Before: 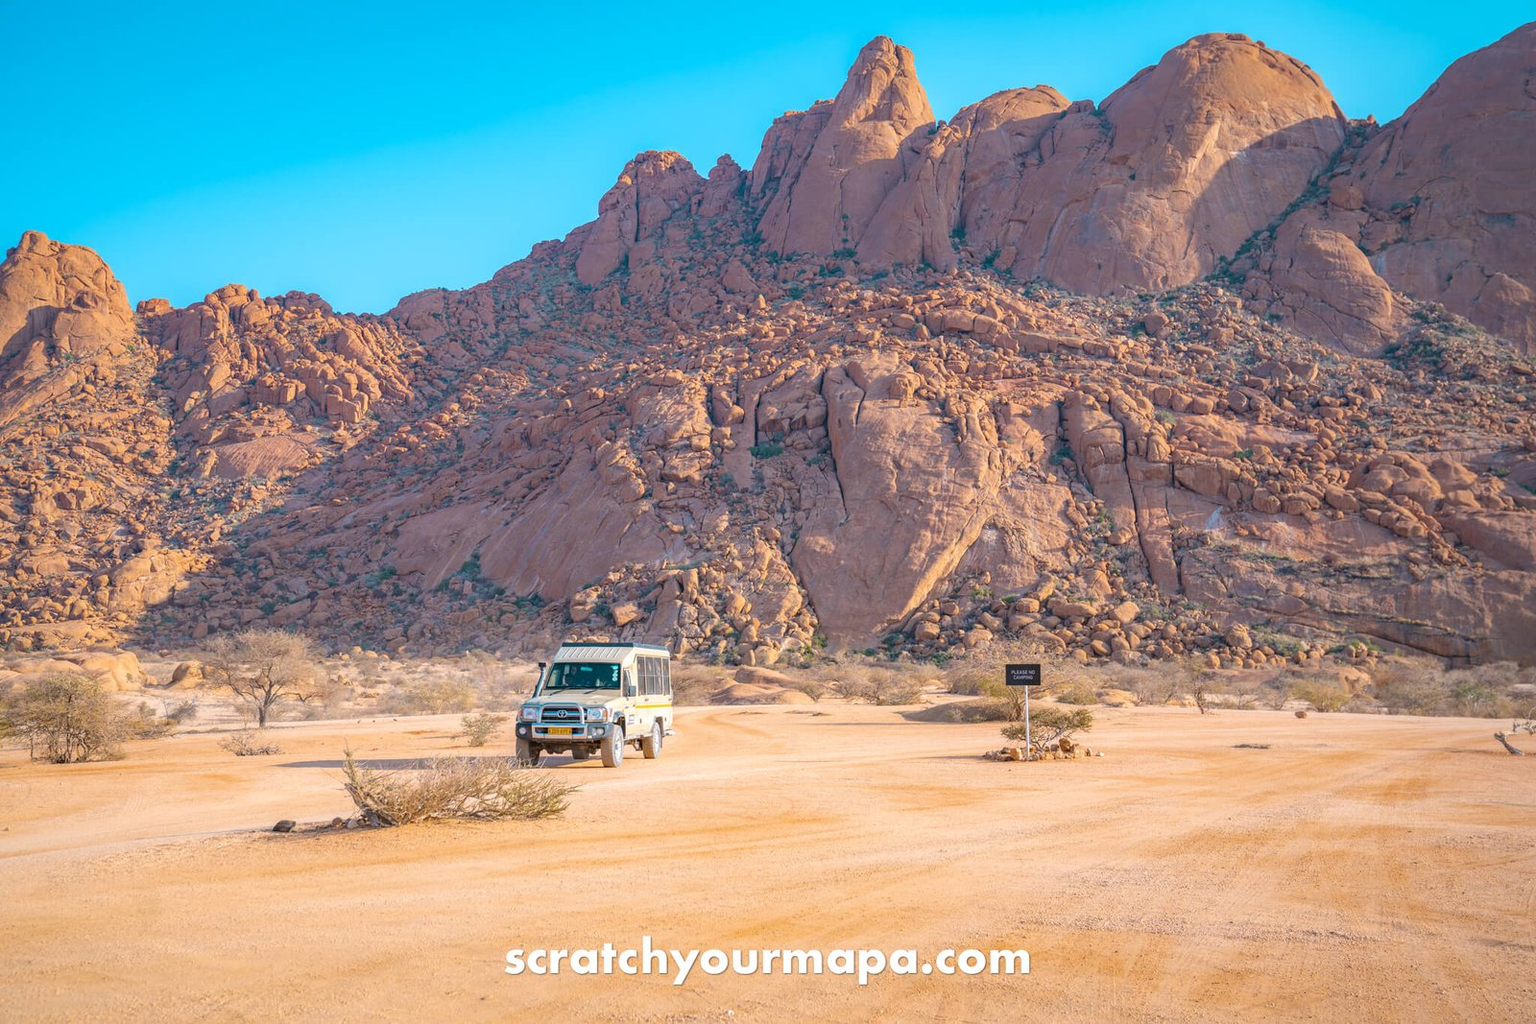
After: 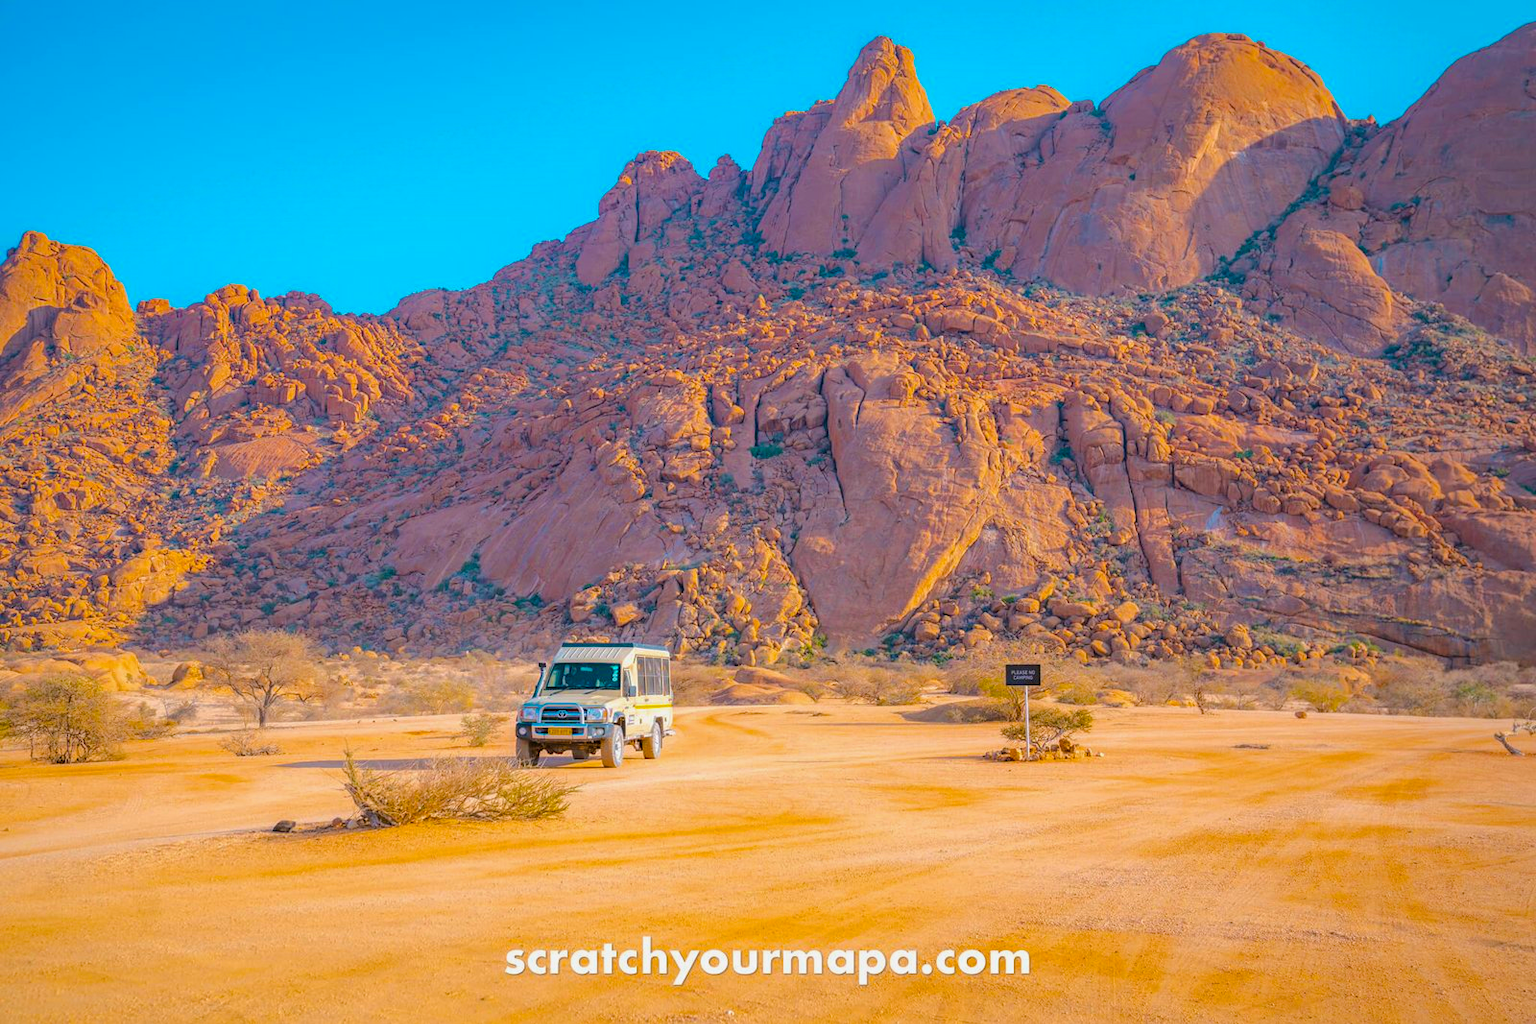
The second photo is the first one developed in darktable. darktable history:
tone equalizer: -8 EV -0.01 EV, -7 EV 0.041 EV, -6 EV -0.006 EV, -5 EV 0.009 EV, -4 EV -0.03 EV, -3 EV -0.24 EV, -2 EV -0.637 EV, -1 EV -0.986 EV, +0 EV -0.989 EV, edges refinement/feathering 500, mask exposure compensation -1.57 EV, preserve details no
exposure: exposure 0.377 EV, compensate highlight preservation false
color balance rgb: linear chroma grading › global chroma 0.551%, perceptual saturation grading › global saturation 30.736%, perceptual brilliance grading › global brilliance 14.377%, perceptual brilliance grading › shadows -34.699%, global vibrance 45.371%
